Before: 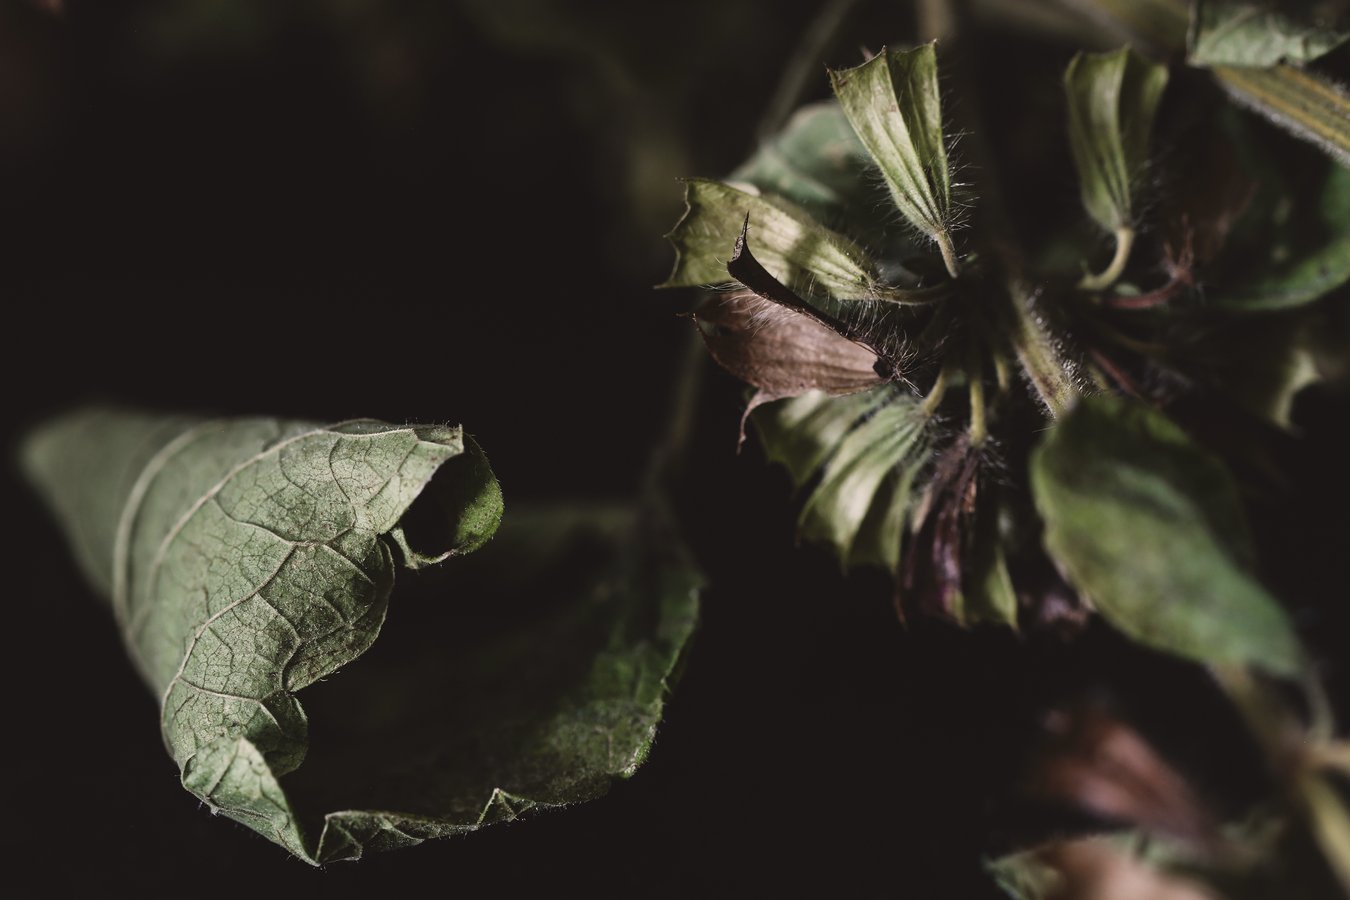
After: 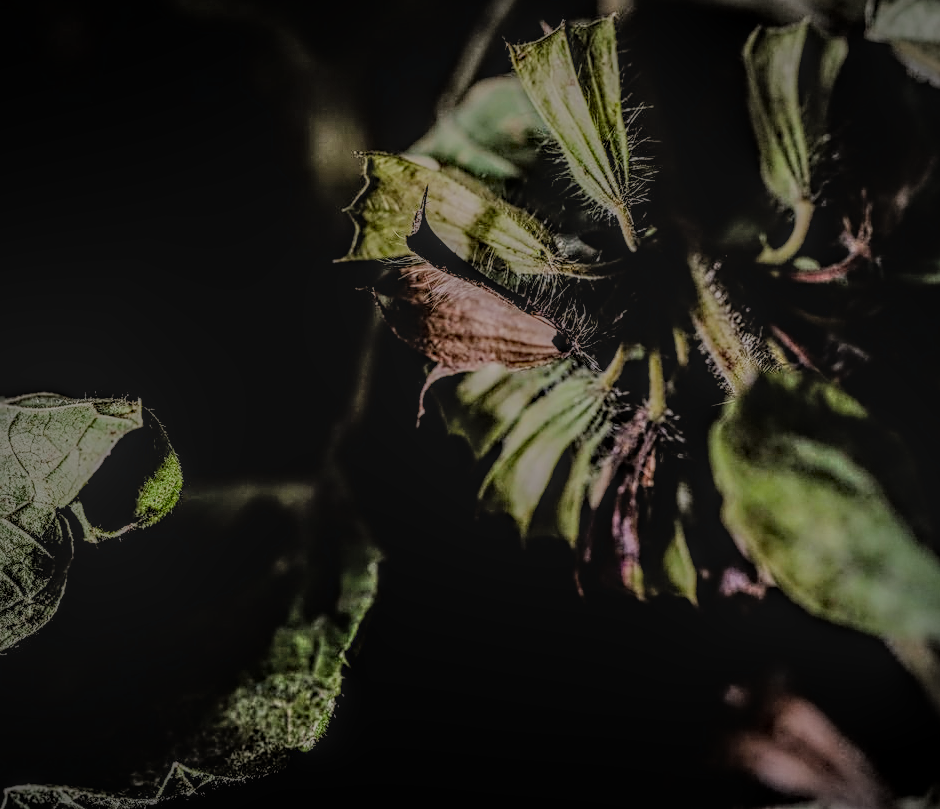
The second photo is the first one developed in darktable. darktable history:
vignetting: automatic ratio true
tone equalizer: -7 EV 0.142 EV, -6 EV 0.564 EV, -5 EV 1.12 EV, -4 EV 1.35 EV, -3 EV 1.17 EV, -2 EV 0.6 EV, -1 EV 0.153 EV, edges refinement/feathering 500, mask exposure compensation -1.57 EV, preserve details no
local contrast: highlights 6%, shadows 1%, detail 201%, midtone range 0.246
crop and rotate: left 23.795%, top 2.958%, right 6.525%, bottom 7.073%
filmic rgb: black relative exposure -7.65 EV, white relative exposure 4.56 EV, hardness 3.61, contrast 1.051
exposure: black level correction 0.01, exposure 0.015 EV, compensate highlight preservation false
sharpen: on, module defaults
